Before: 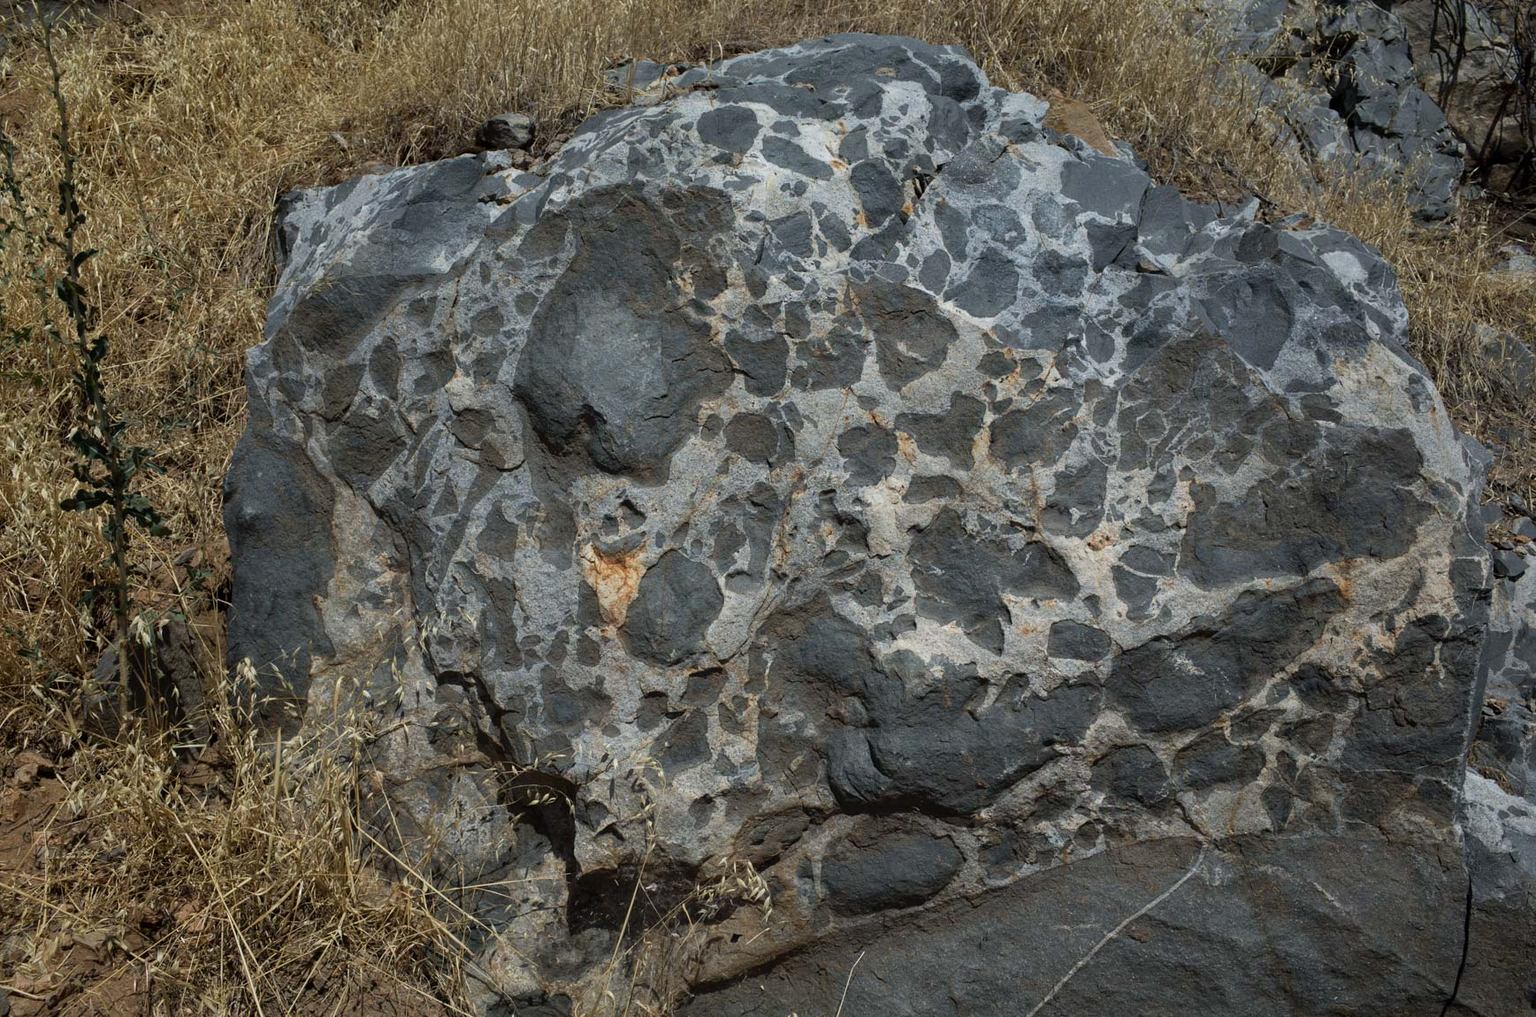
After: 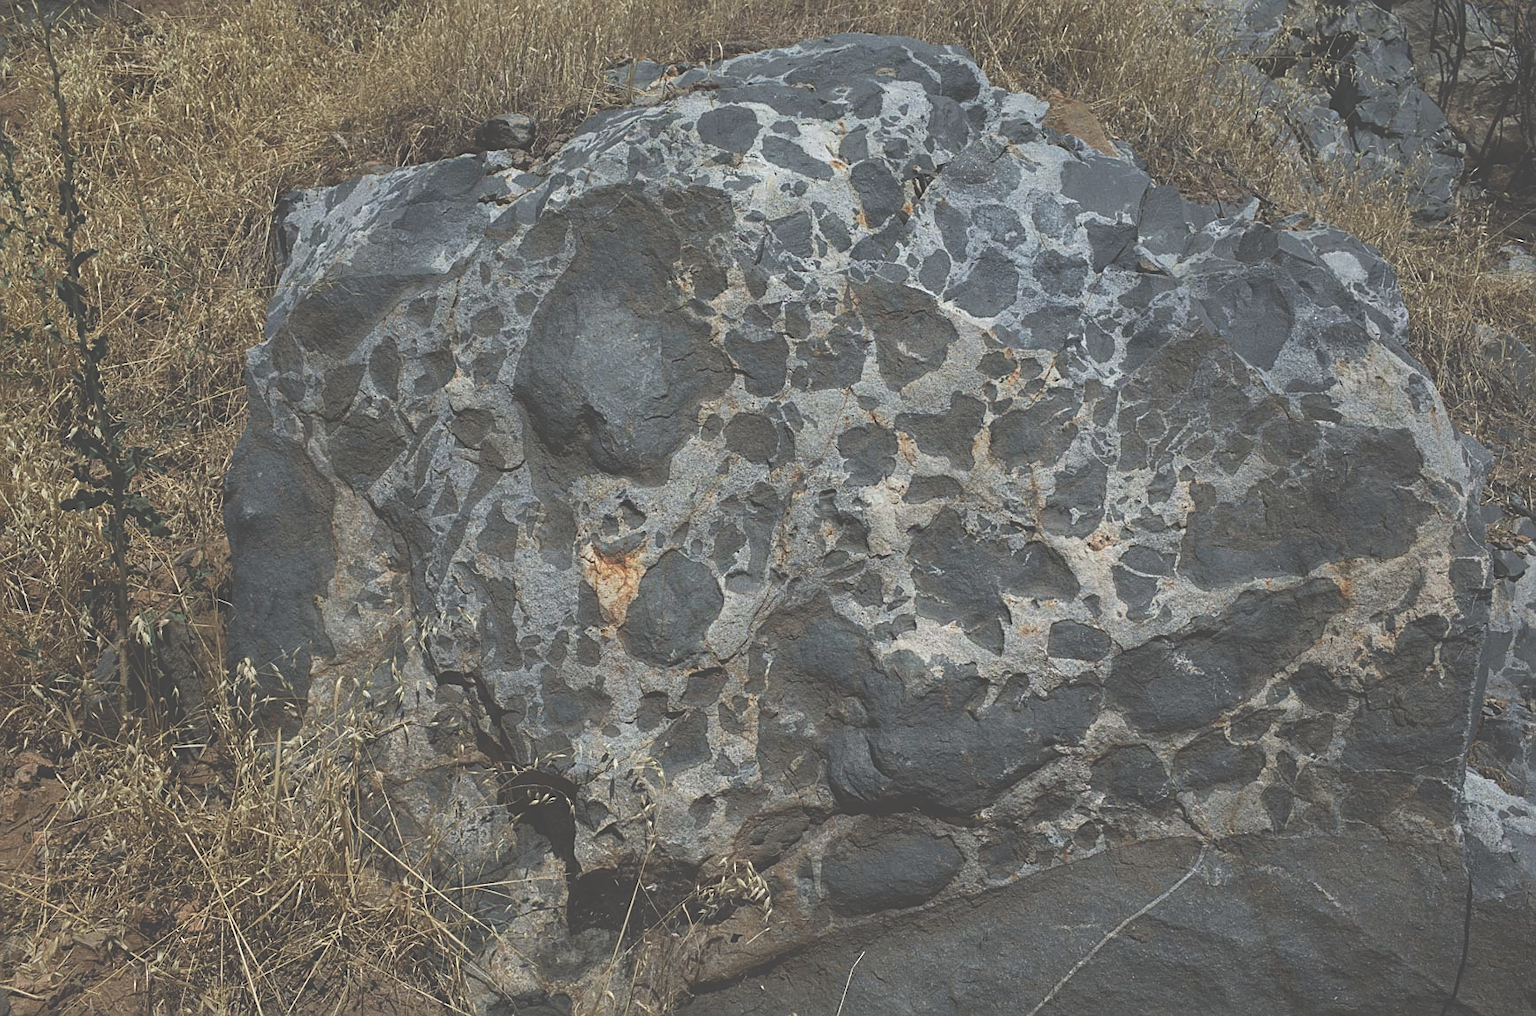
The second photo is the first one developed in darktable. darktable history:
sharpen: on, module defaults
exposure: black level correction -0.063, exposure -0.05 EV, compensate highlight preservation false
